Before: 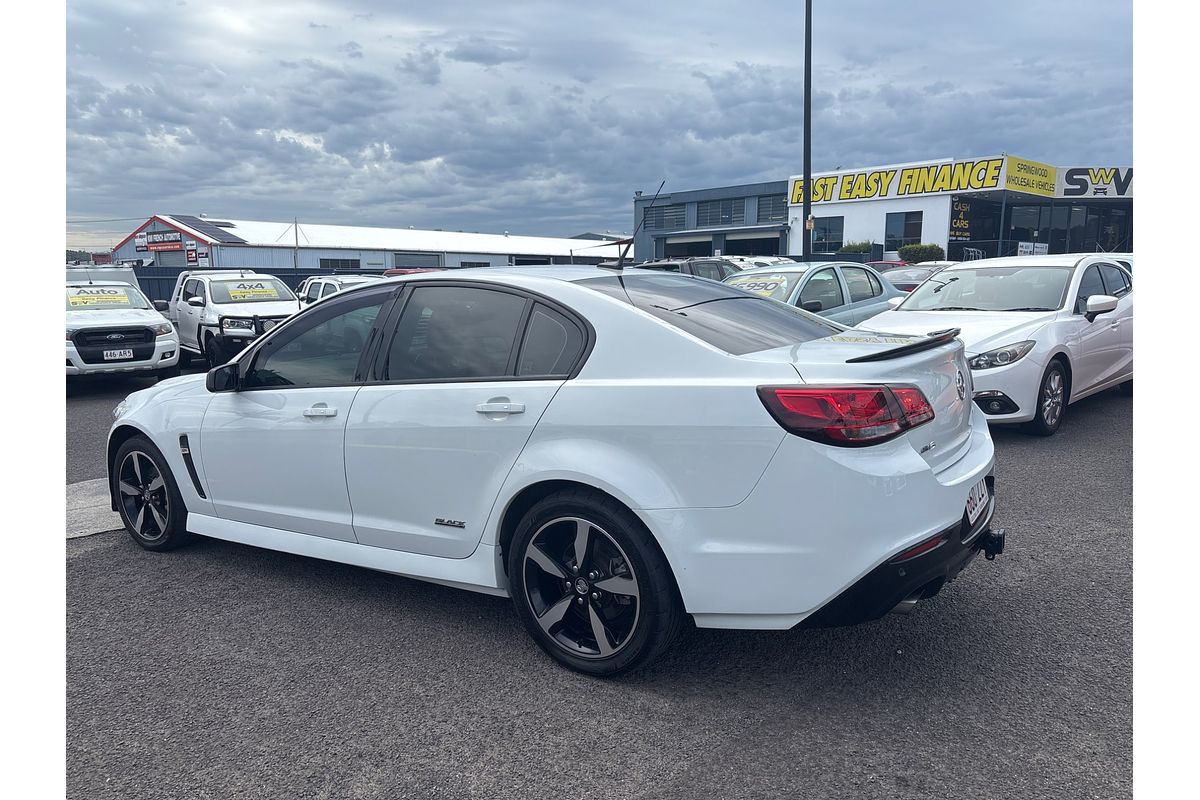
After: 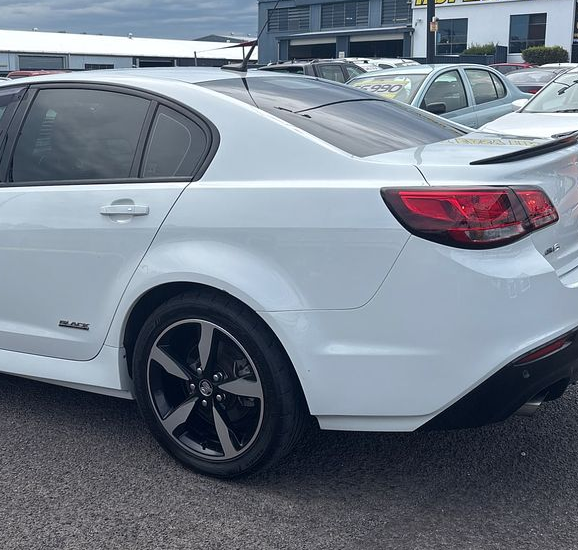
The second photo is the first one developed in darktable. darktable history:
crop: left 31.414%, top 24.806%, right 20.386%, bottom 6.351%
